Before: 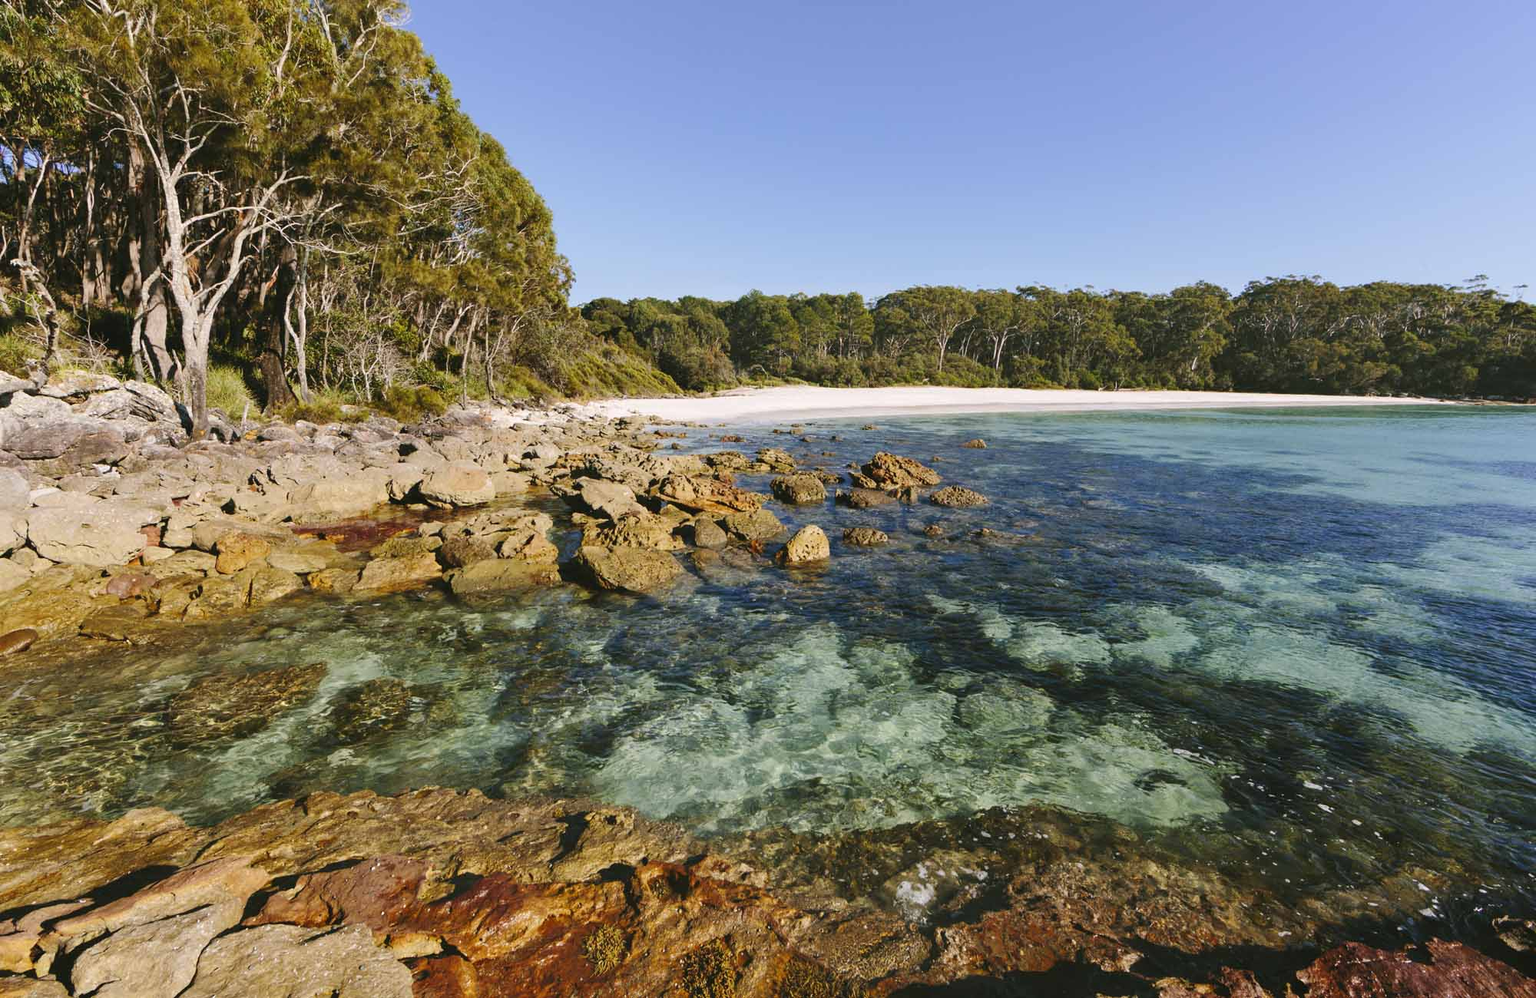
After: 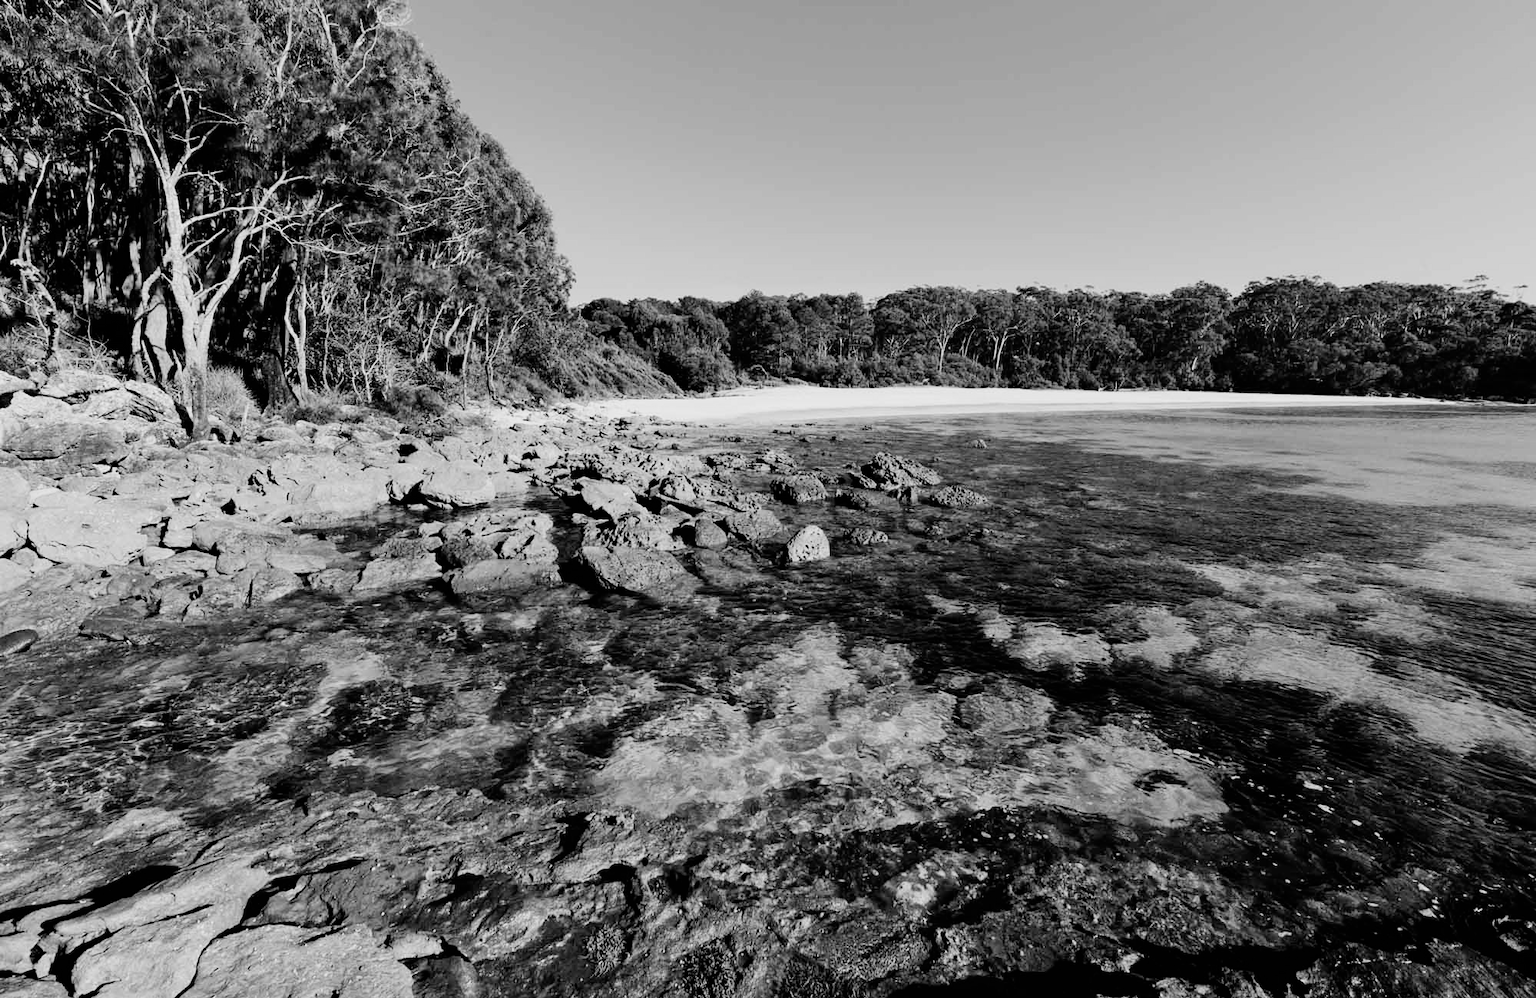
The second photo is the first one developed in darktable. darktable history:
filmic rgb: black relative exposure -5.04 EV, white relative exposure 3.55 EV, hardness 3.19, contrast 1.394, highlights saturation mix -49.38%, add noise in highlights 0.001, preserve chrominance no, color science v3 (2019), use custom middle-gray values true, contrast in highlights soft
